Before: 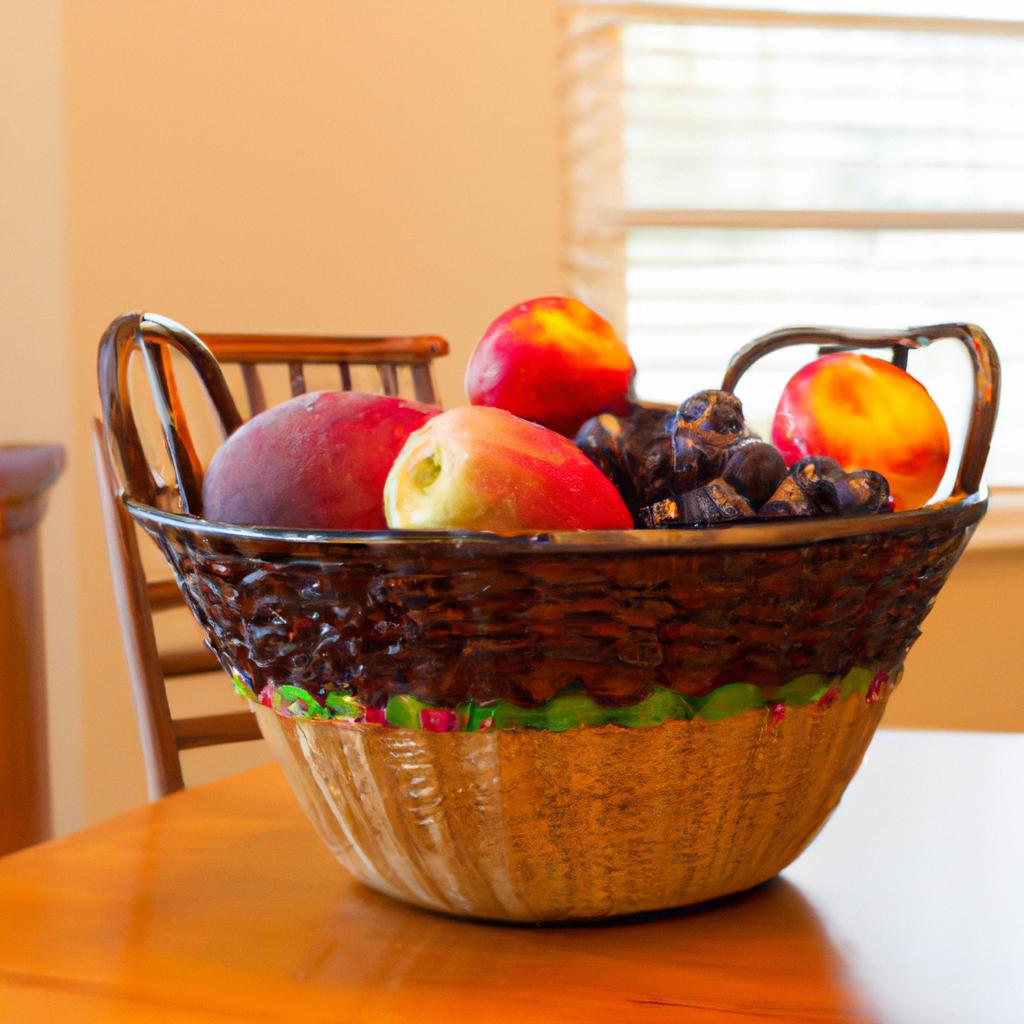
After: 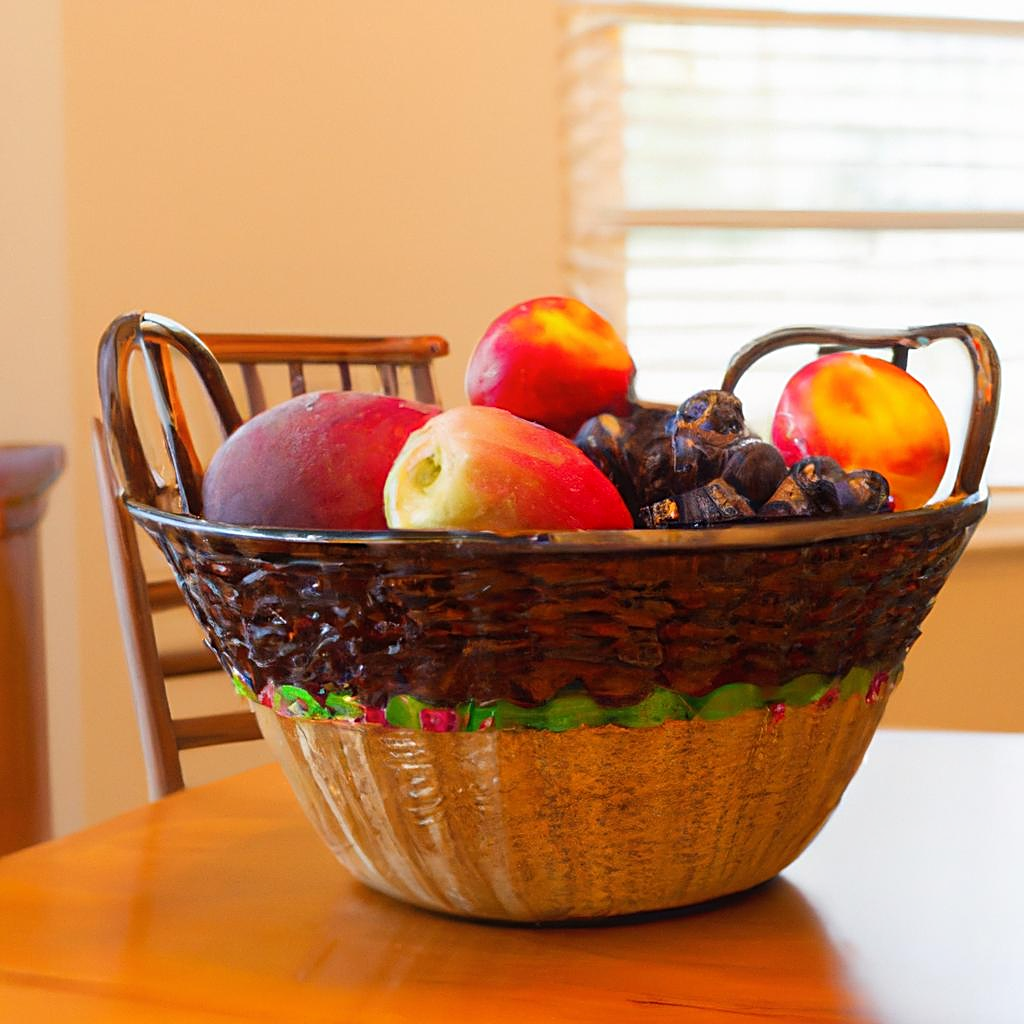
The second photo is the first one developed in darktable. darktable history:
sharpen: on, module defaults
contrast equalizer: octaves 7, y [[0.6 ×6], [0.55 ×6], [0 ×6], [0 ×6], [0 ×6]], mix -0.198
